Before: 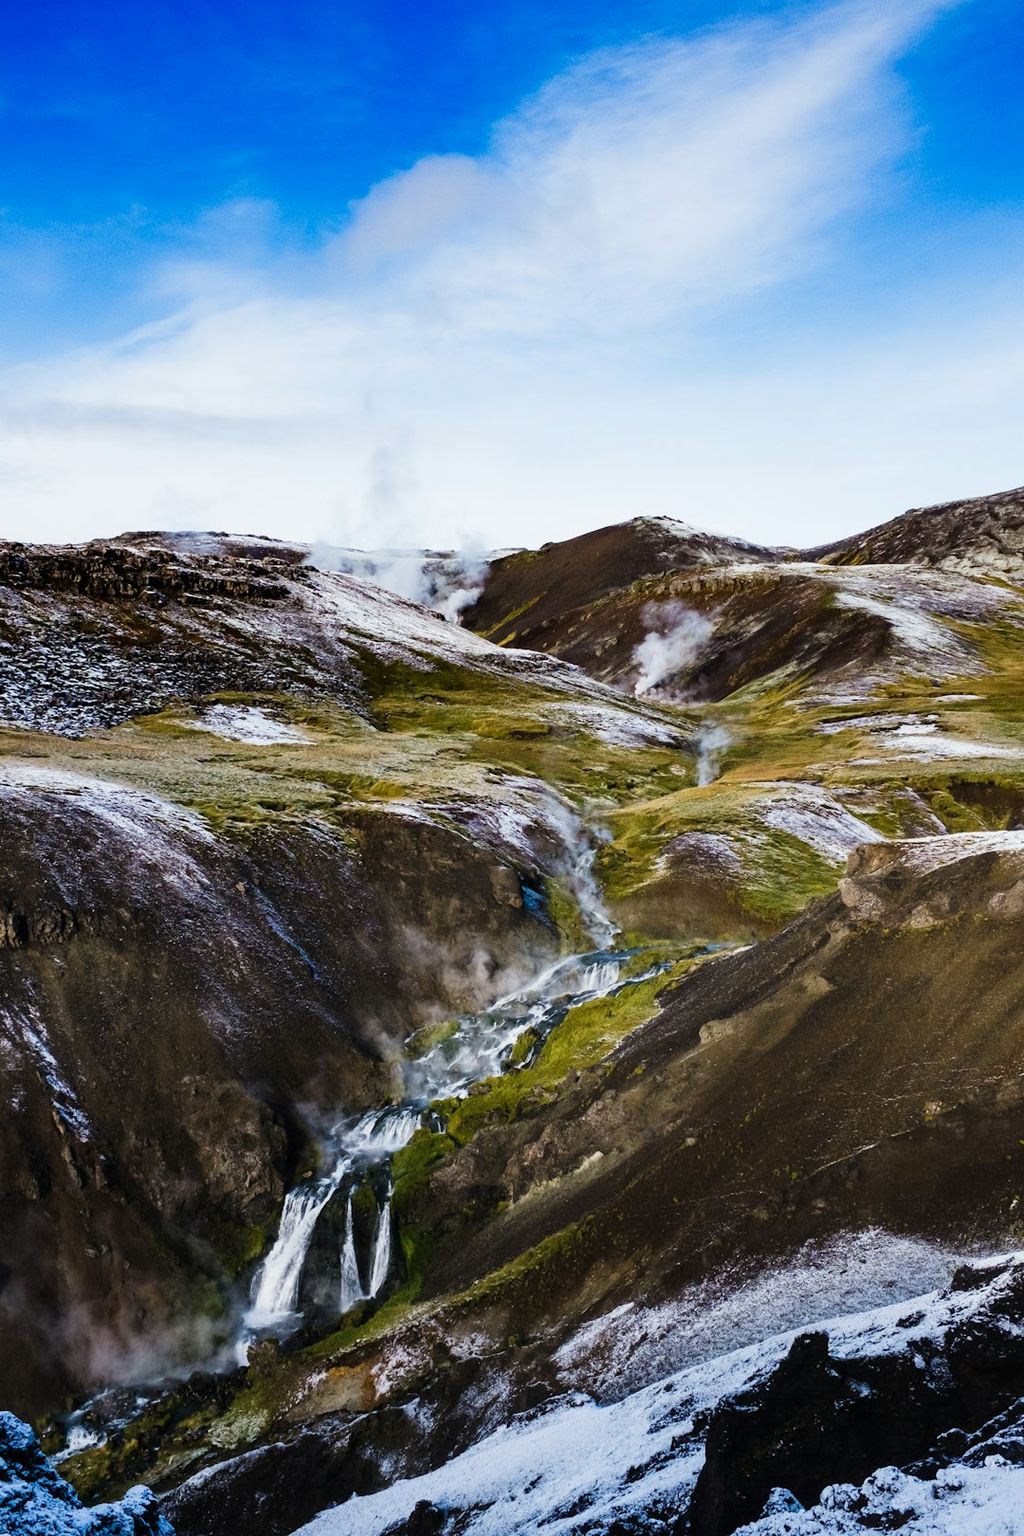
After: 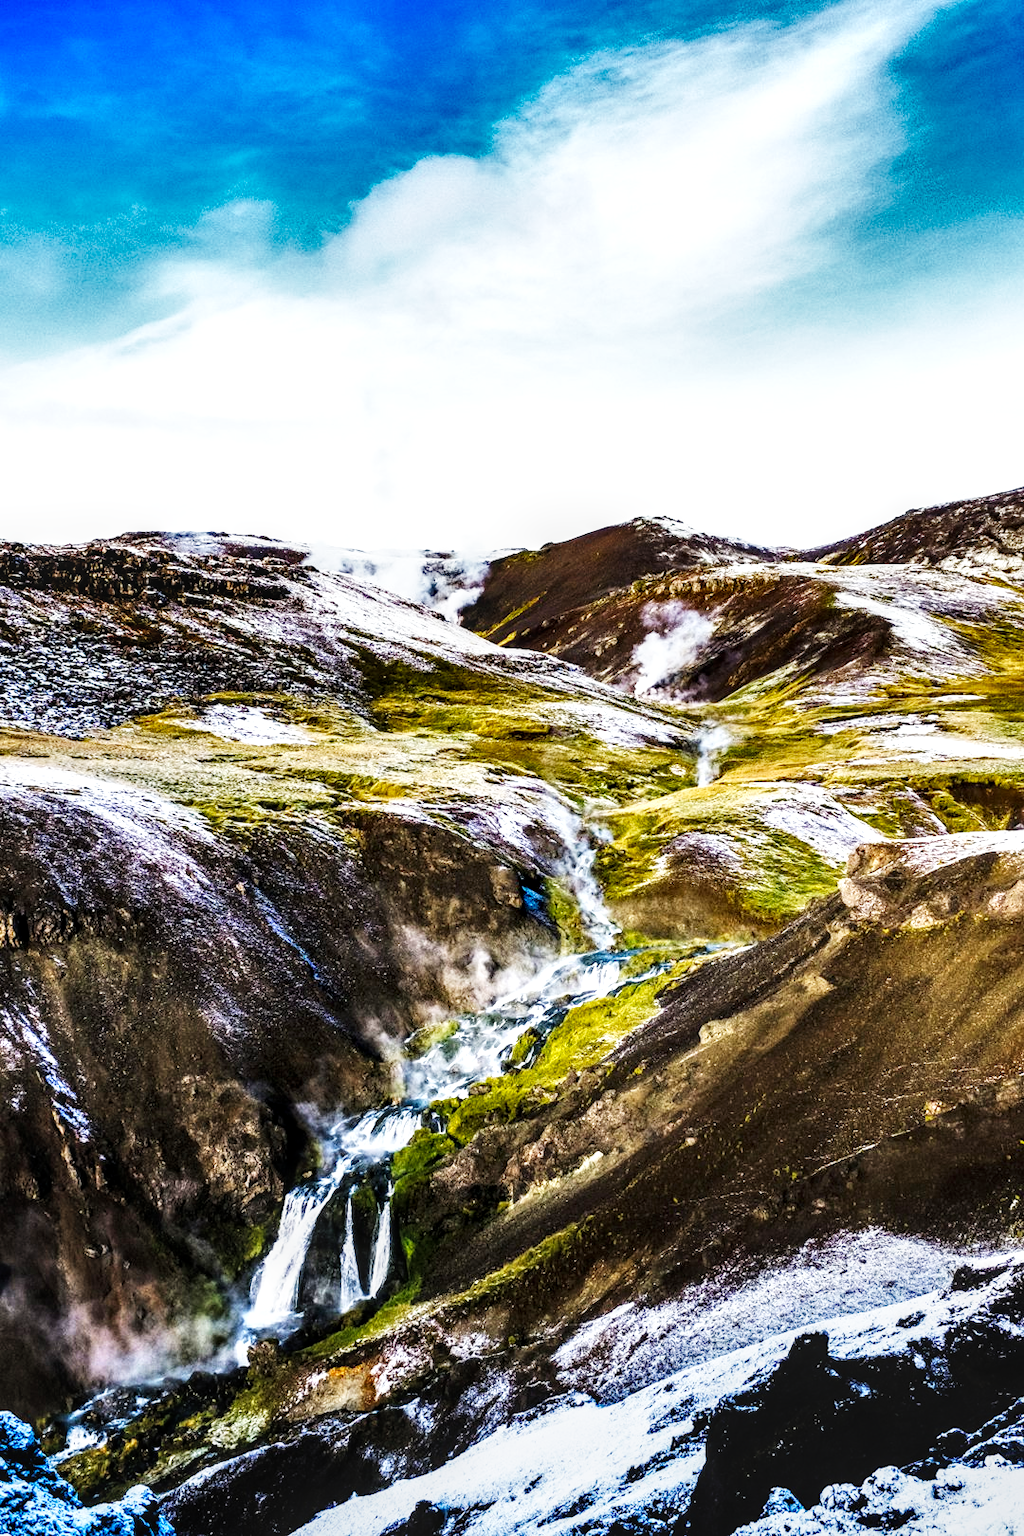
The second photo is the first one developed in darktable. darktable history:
base curve: curves: ch0 [(0, 0) (0.007, 0.004) (0.027, 0.03) (0.046, 0.07) (0.207, 0.54) (0.442, 0.872) (0.673, 0.972) (1, 1)], preserve colors none
shadows and highlights: radius 108.52, shadows 40.68, highlights -72.88, low approximation 0.01, soften with gaussian
local contrast: detail 140%
